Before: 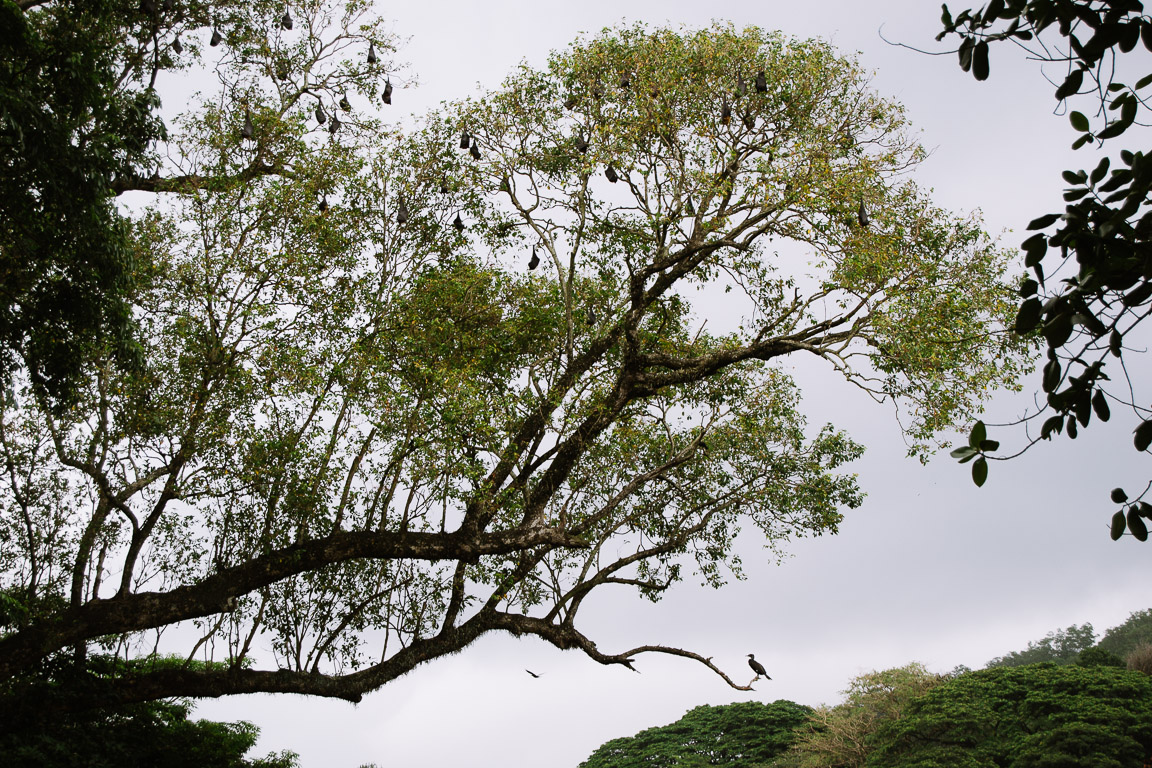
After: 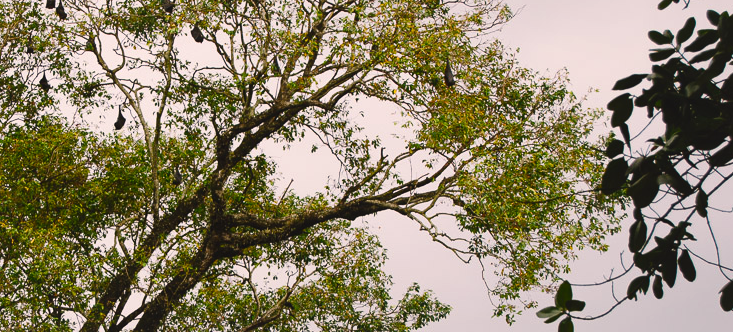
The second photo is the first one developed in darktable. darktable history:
crop: left 36.005%, top 18.293%, right 0.31%, bottom 38.444%
local contrast: mode bilateral grid, contrast 20, coarseness 50, detail 132%, midtone range 0.2
shadows and highlights: shadows 20.55, highlights -20.99, soften with gaussian
color balance rgb: shadows lift › chroma 2%, shadows lift › hue 247.2°, power › chroma 0.3%, power › hue 25.2°, highlights gain › chroma 3%, highlights gain › hue 60°, global offset › luminance 0.75%, perceptual saturation grading › global saturation 20%, perceptual saturation grading › highlights -20%, perceptual saturation grading › shadows 30%, global vibrance 20%
